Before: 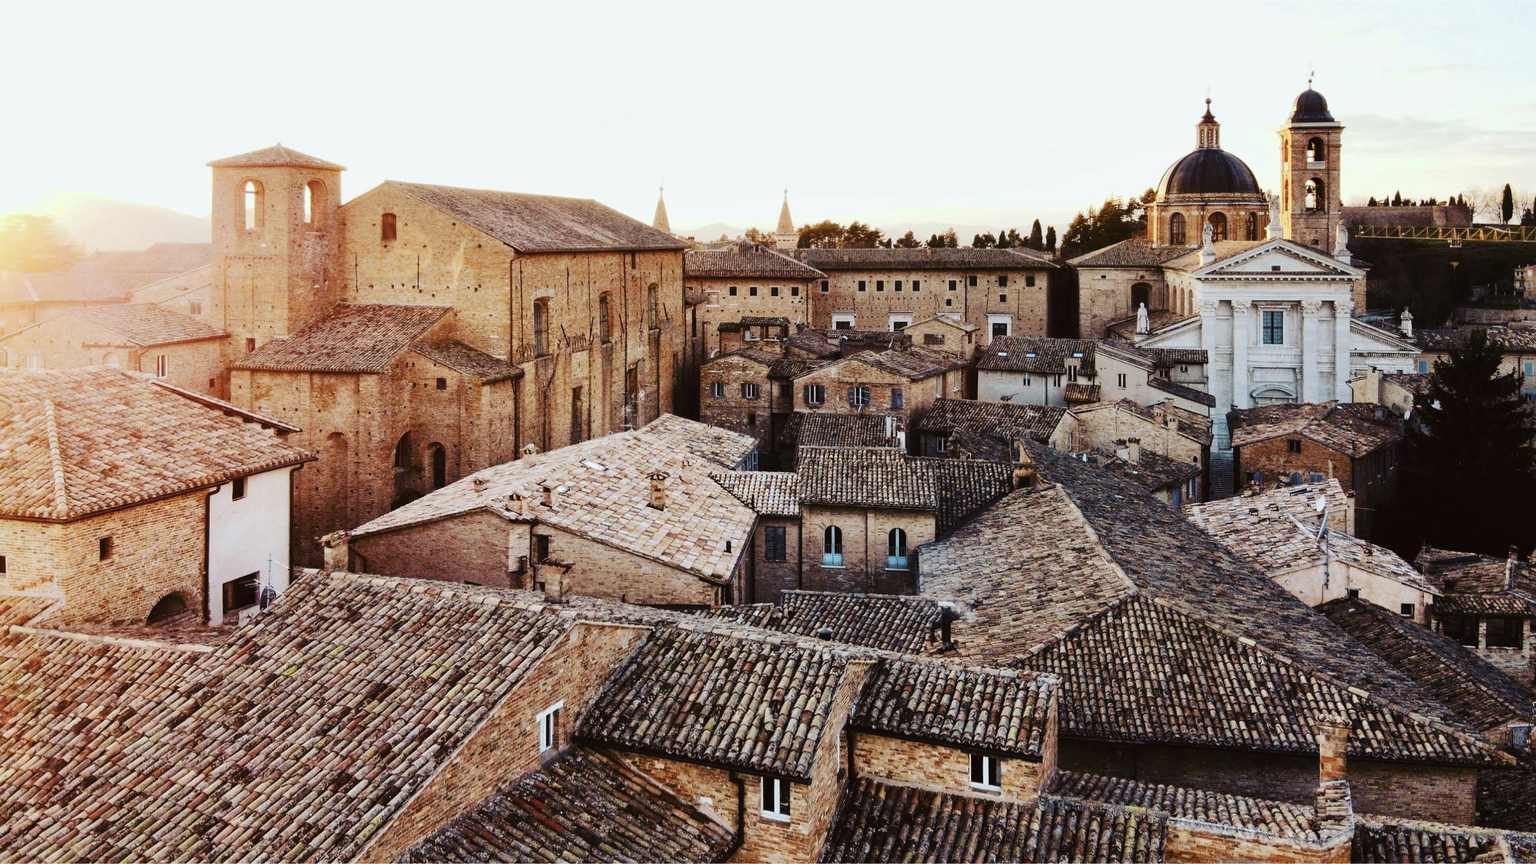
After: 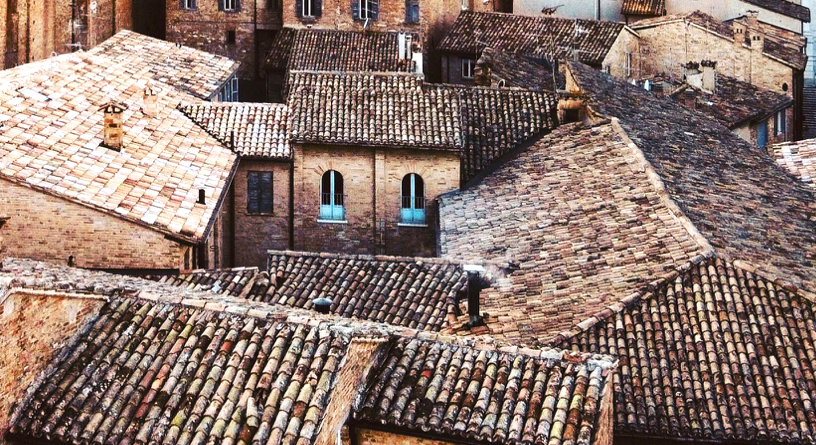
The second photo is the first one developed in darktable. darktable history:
exposure: black level correction 0, exposure 0.695 EV, compensate exposure bias true, compensate highlight preservation false
crop: left 36.943%, top 45.13%, right 20.548%, bottom 13.64%
tone equalizer: edges refinement/feathering 500, mask exposure compensation -1.57 EV, preserve details no
